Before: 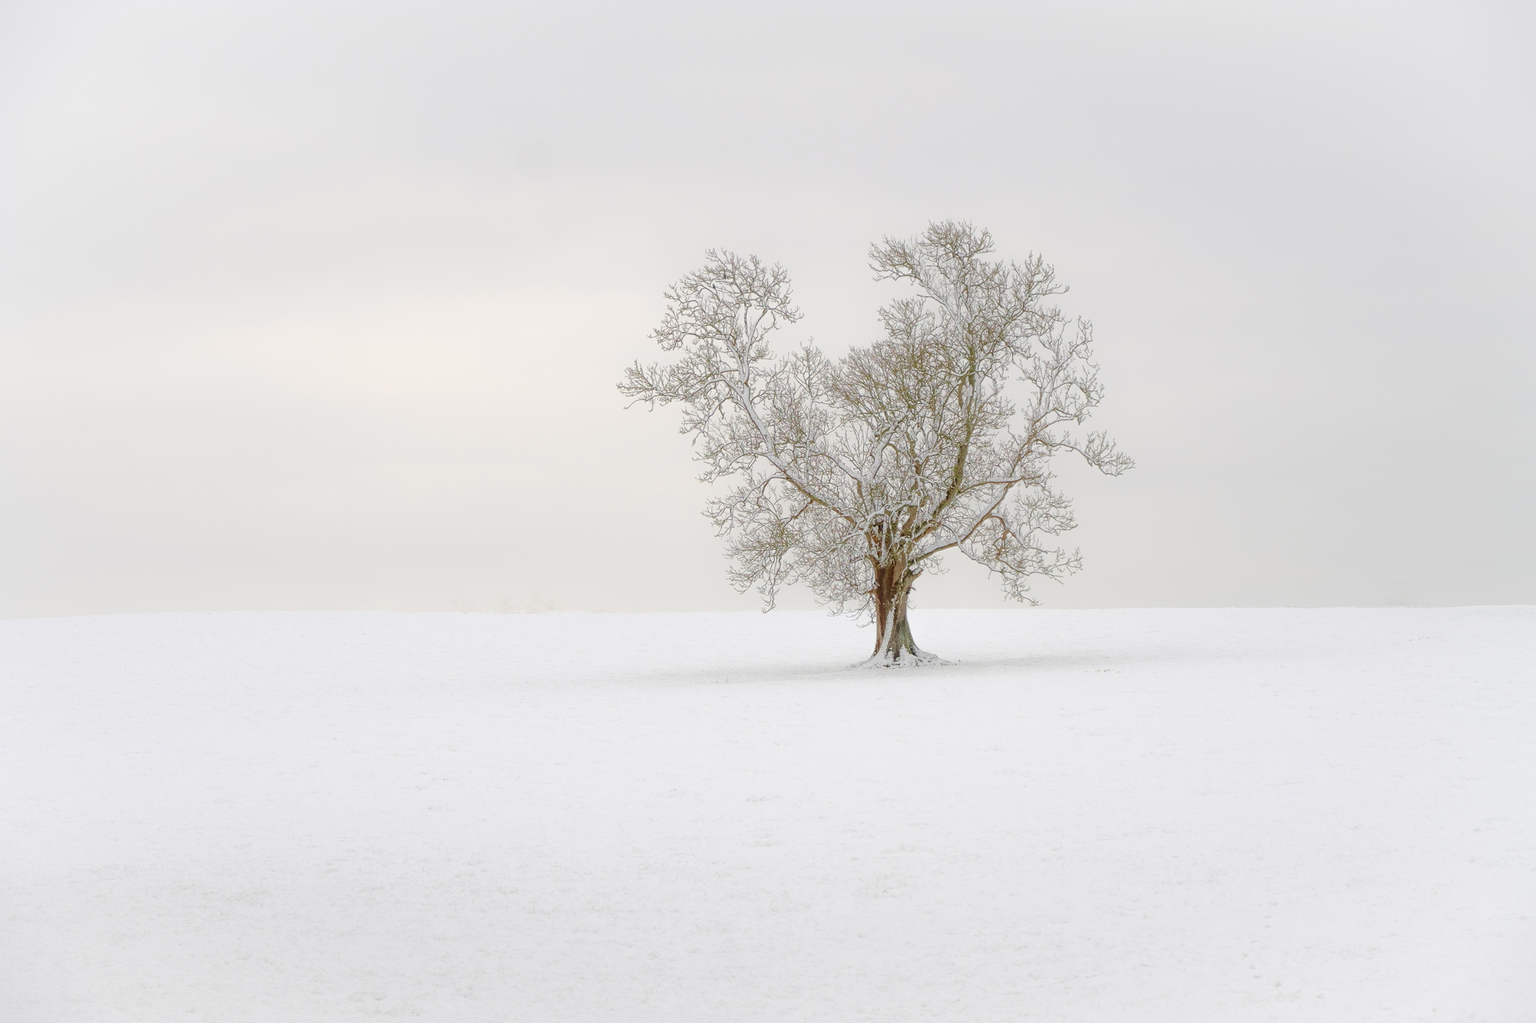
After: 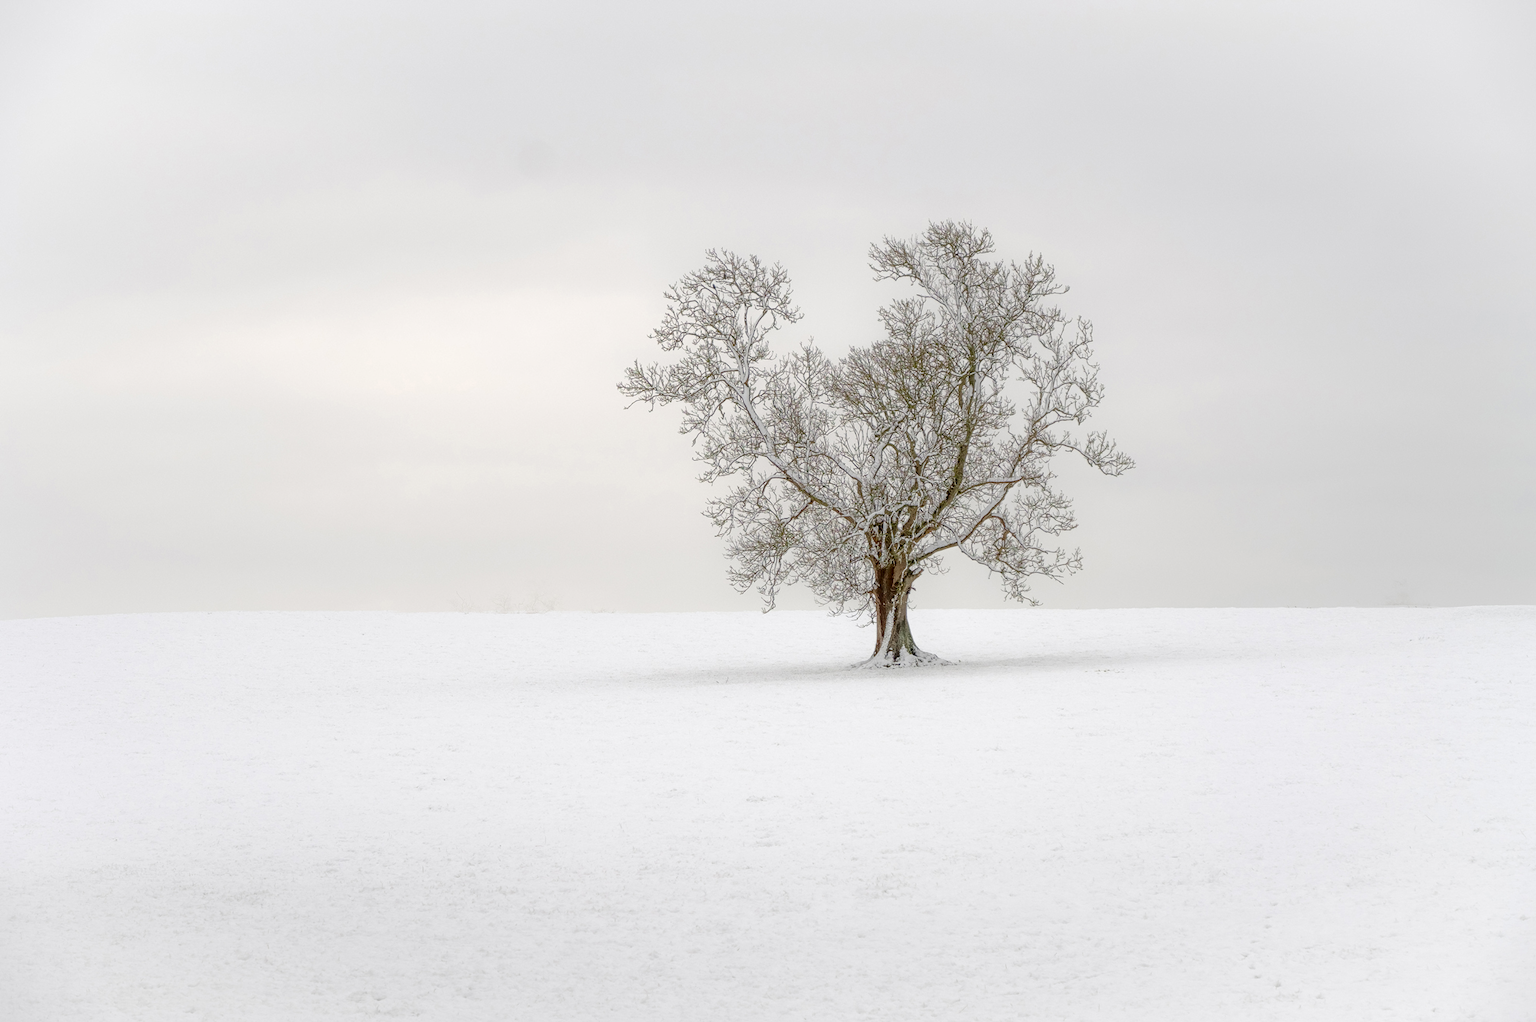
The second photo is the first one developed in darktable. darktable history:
color zones: curves: ch1 [(0, 0.469) (0.001, 0.469) (0.12, 0.446) (0.248, 0.469) (0.5, 0.5) (0.748, 0.5) (0.999, 0.469) (1, 0.469)]
local contrast: highlights 59%, detail 145%
